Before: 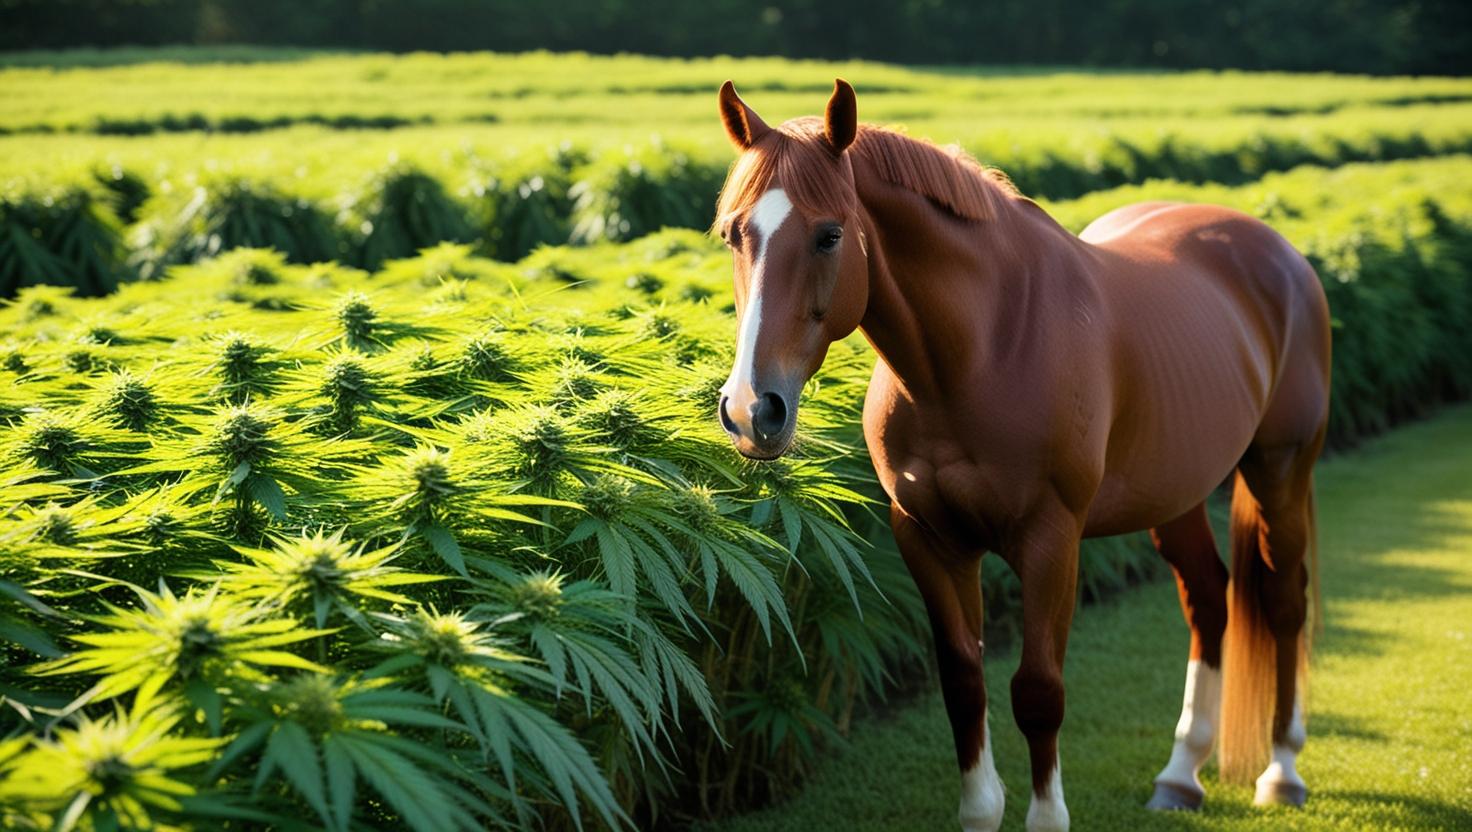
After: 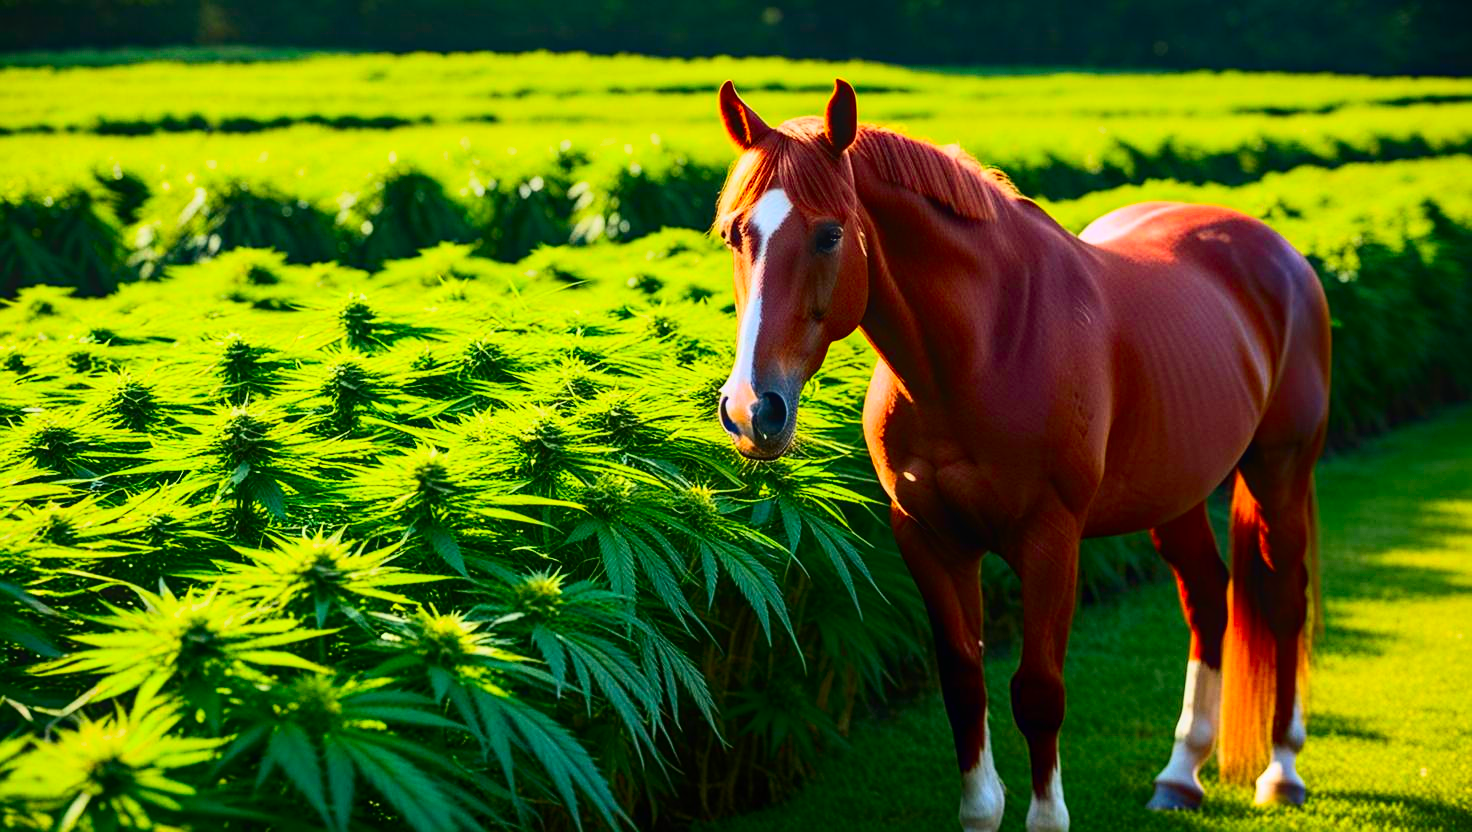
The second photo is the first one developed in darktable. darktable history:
local contrast: detail 109%
contrast brightness saturation: contrast 0.268, brightness 0.023, saturation 0.867
sharpen: amount 0.209
haze removal: compatibility mode true, adaptive false
